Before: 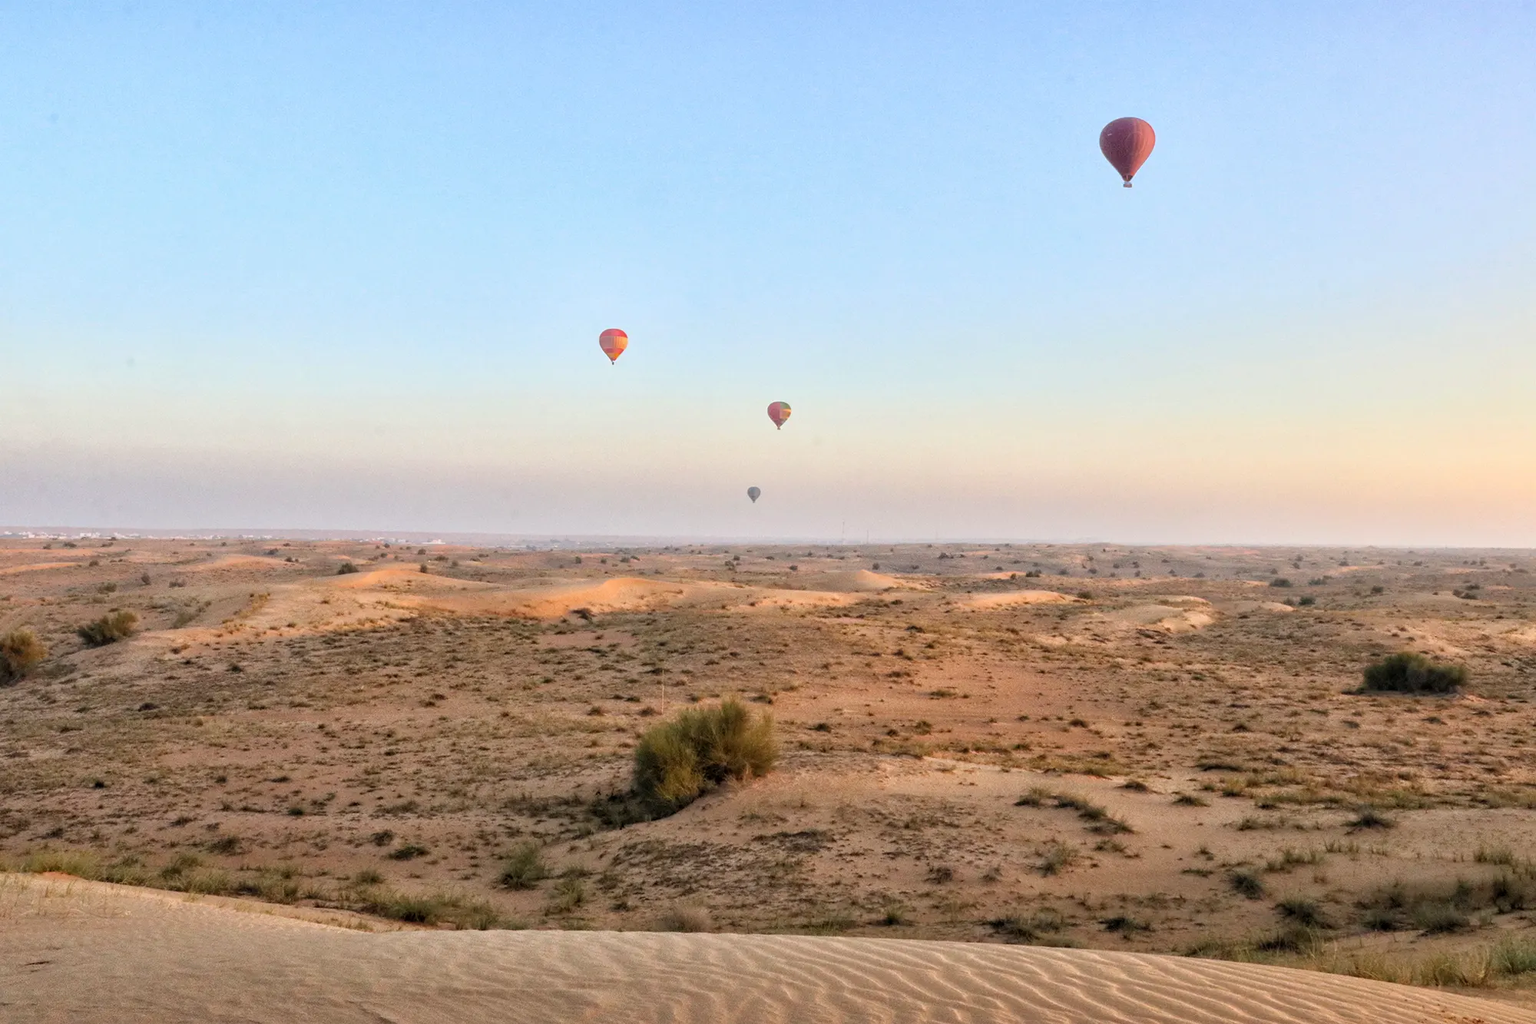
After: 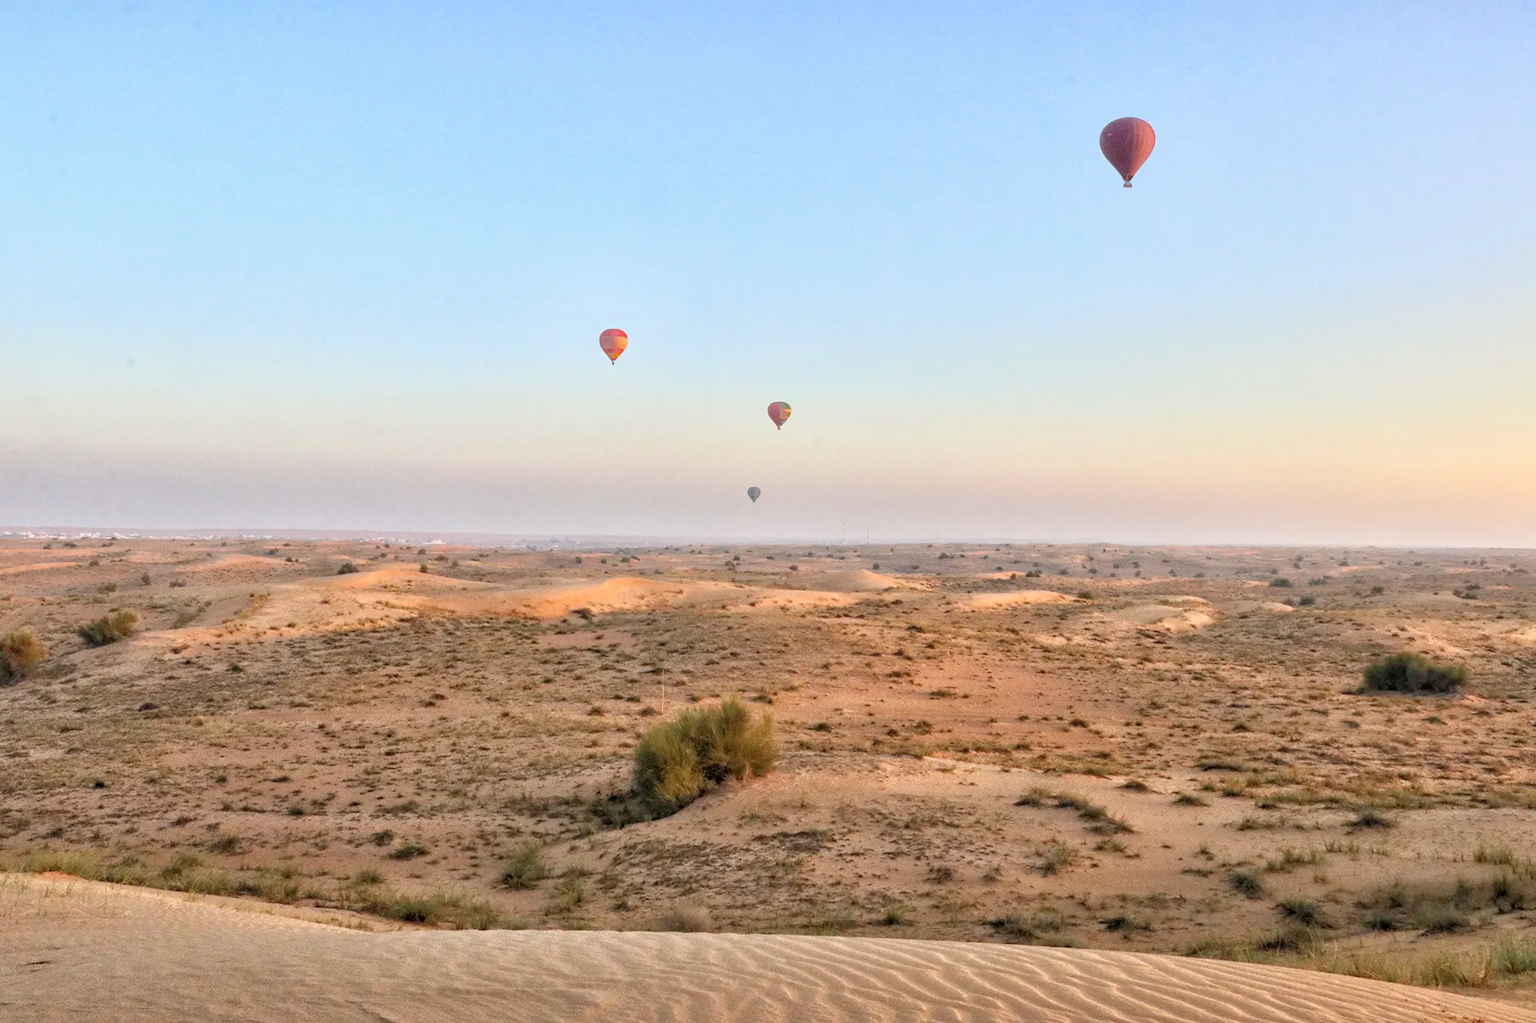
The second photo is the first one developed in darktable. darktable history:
tone equalizer: -8 EV 1.03 EV, -7 EV 0.994 EV, -6 EV 0.965 EV, -5 EV 0.983 EV, -4 EV 1.02 EV, -3 EV 0.758 EV, -2 EV 0.485 EV, -1 EV 0.23 EV
